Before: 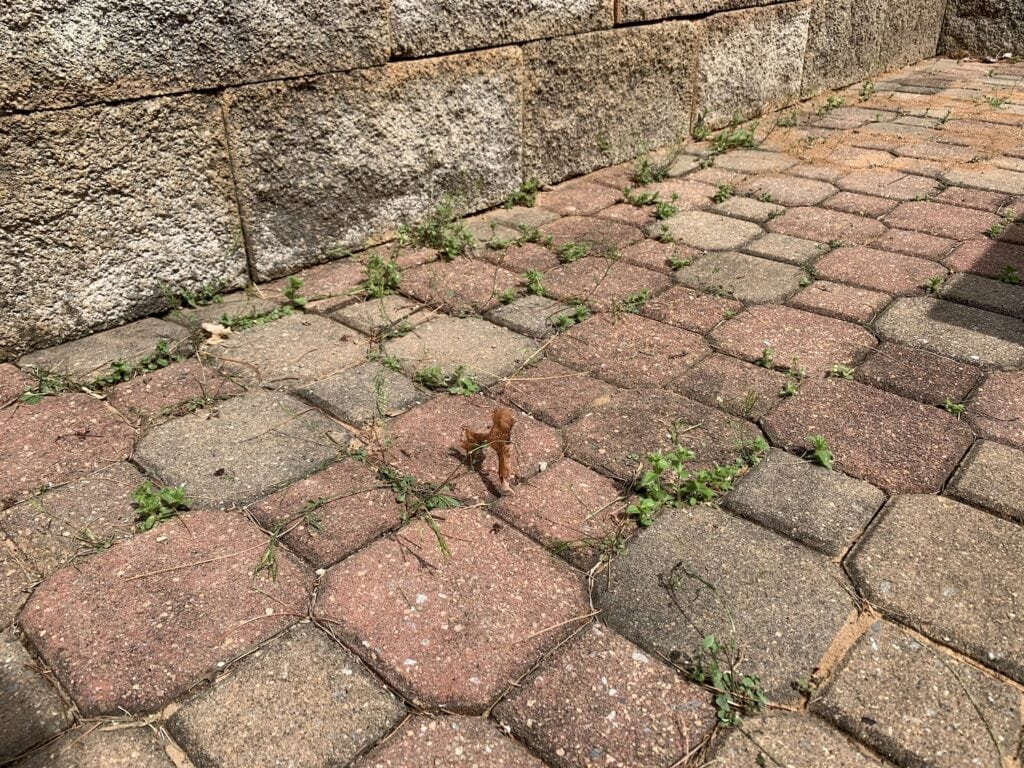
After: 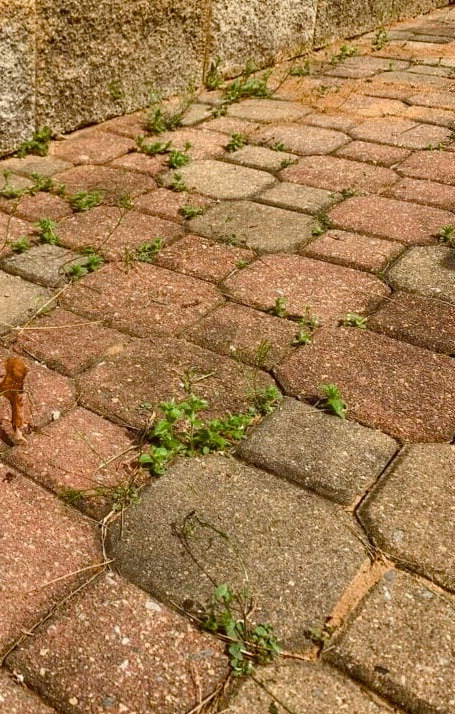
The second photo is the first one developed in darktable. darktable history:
crop: left 47.628%, top 6.643%, right 7.874%
color balance: lift [1.005, 1.002, 0.998, 0.998], gamma [1, 1.021, 1.02, 0.979], gain [0.923, 1.066, 1.056, 0.934]
color balance rgb: perceptual saturation grading › global saturation 20%, perceptual saturation grading › highlights -25%, perceptual saturation grading › shadows 50%
